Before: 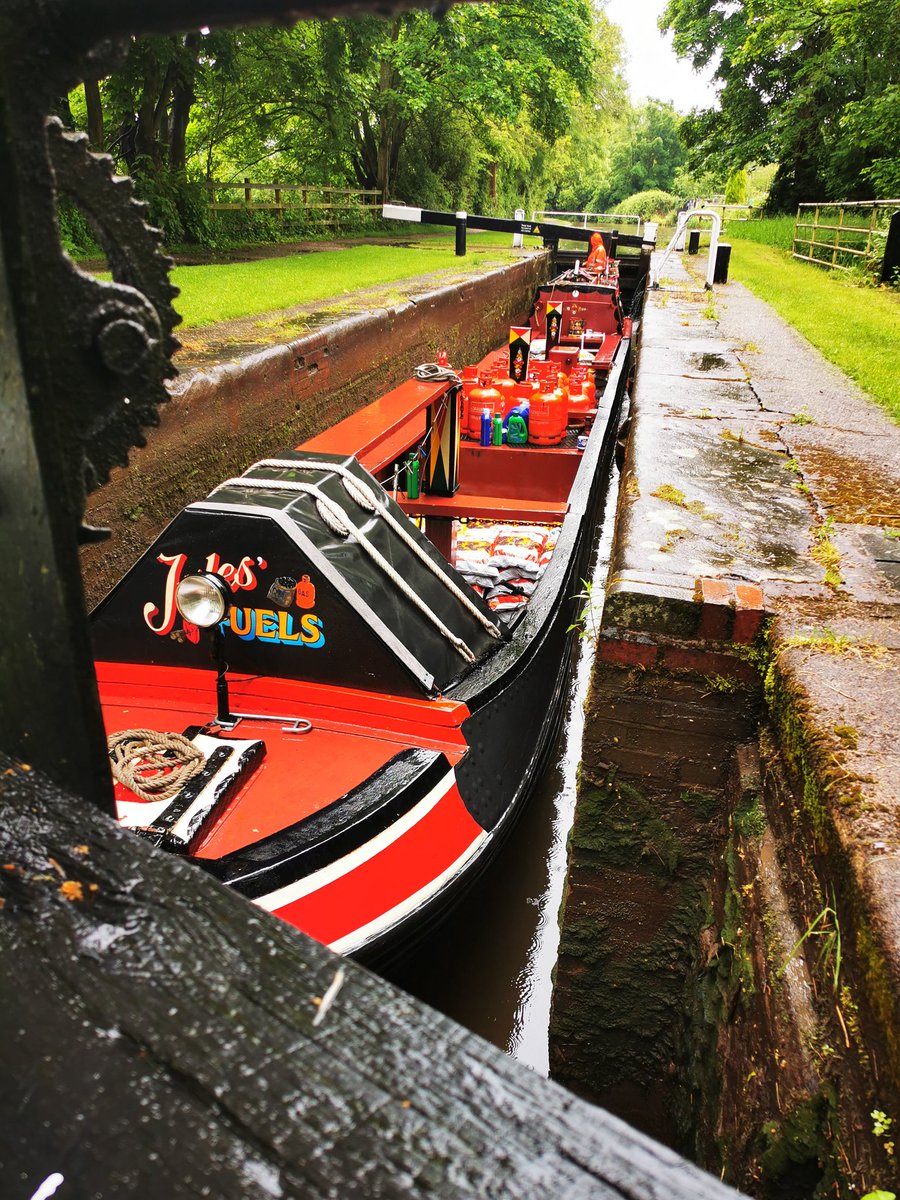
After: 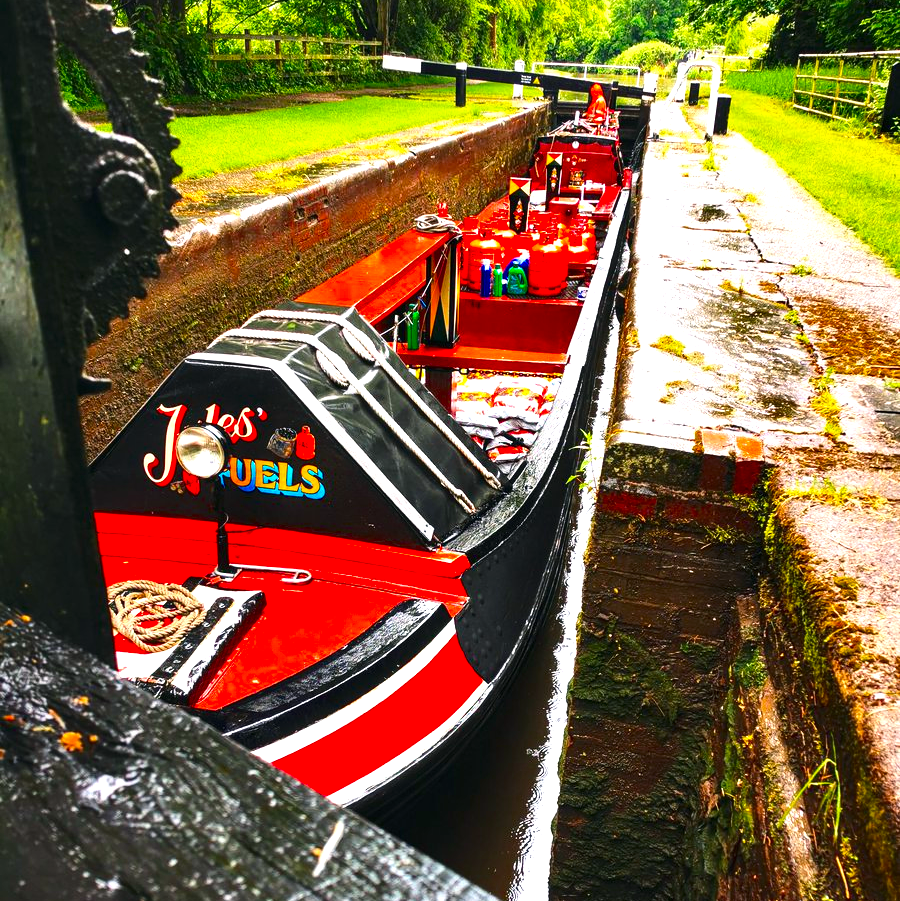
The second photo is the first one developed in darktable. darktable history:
crop and rotate: top 12.5%, bottom 12.342%
contrast brightness saturation: contrast 0.131, brightness -0.048, saturation 0.159
color balance rgb: shadows lift › chroma 0.882%, shadows lift › hue 115.63°, power › chroma 1.011%, power › hue 255.68°, global offset › luminance 0.469%, perceptual saturation grading › global saturation 18.43%, perceptual brilliance grading › highlights 7.682%, perceptual brilliance grading › mid-tones 4.382%, perceptual brilliance grading › shadows 1.271%, global vibrance 16.579%, saturation formula JzAzBz (2021)
local contrast: highlights 85%, shadows 81%
exposure: exposure 0.561 EV, compensate exposure bias true, compensate highlight preservation false
